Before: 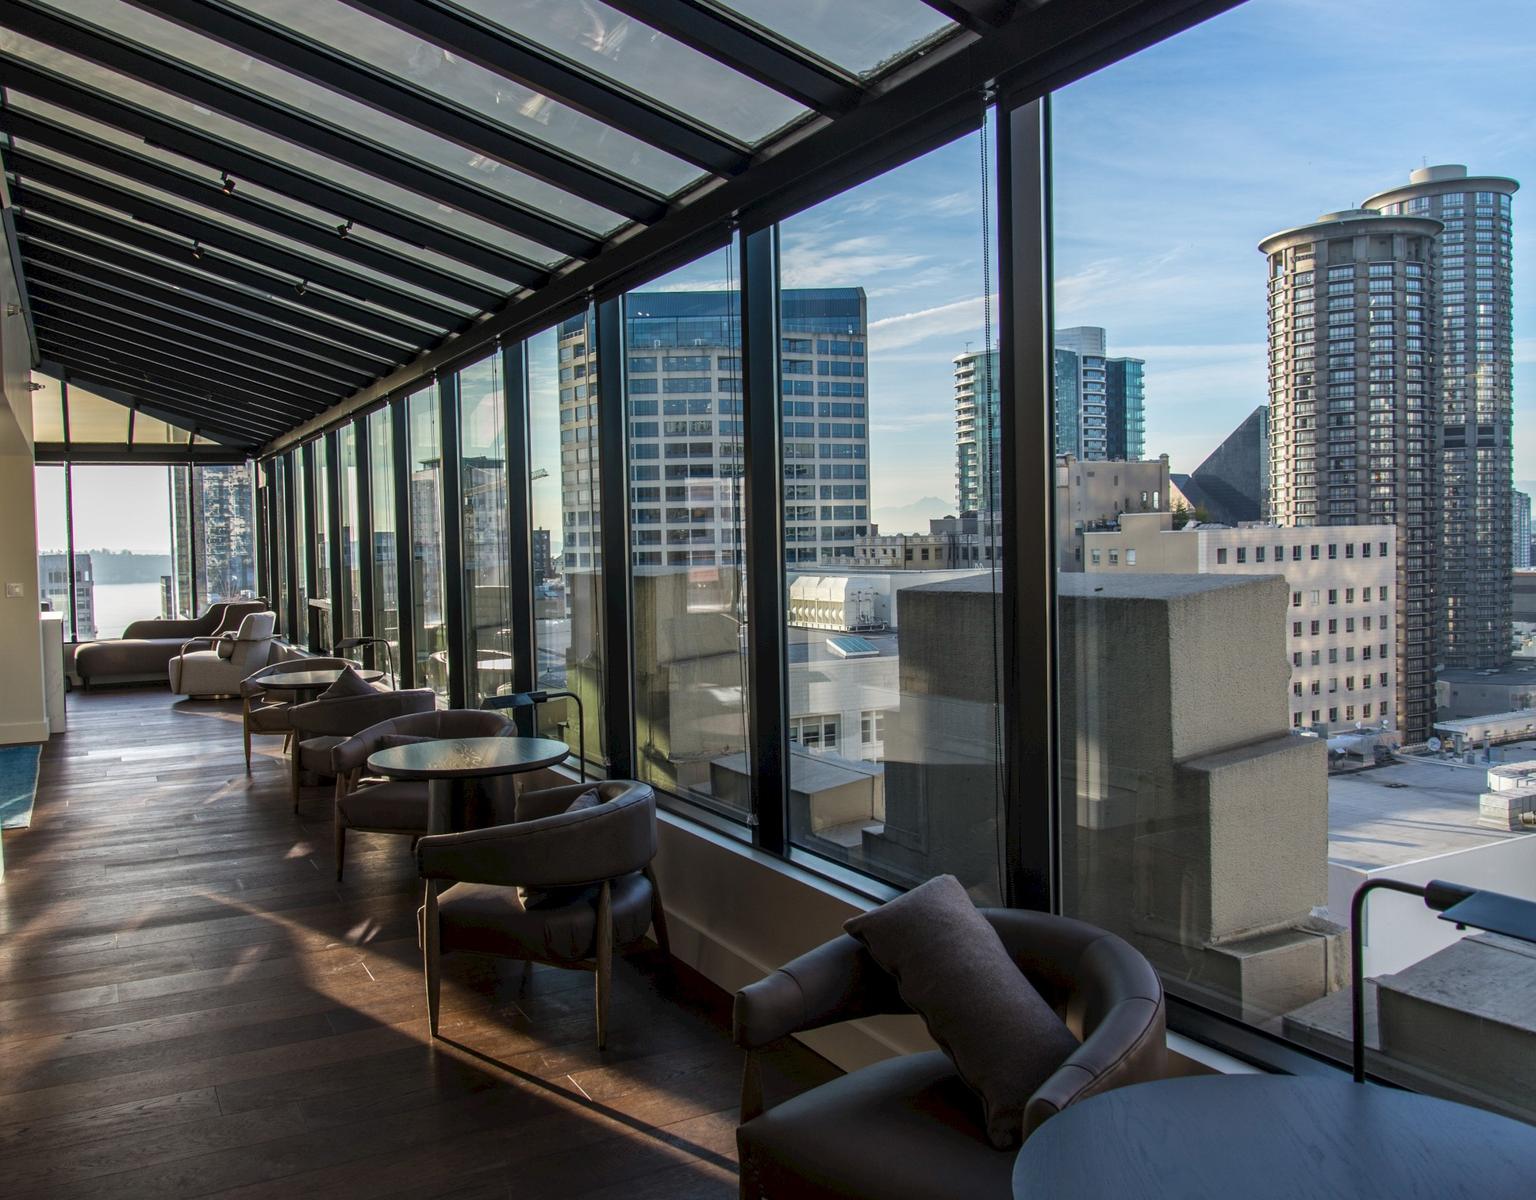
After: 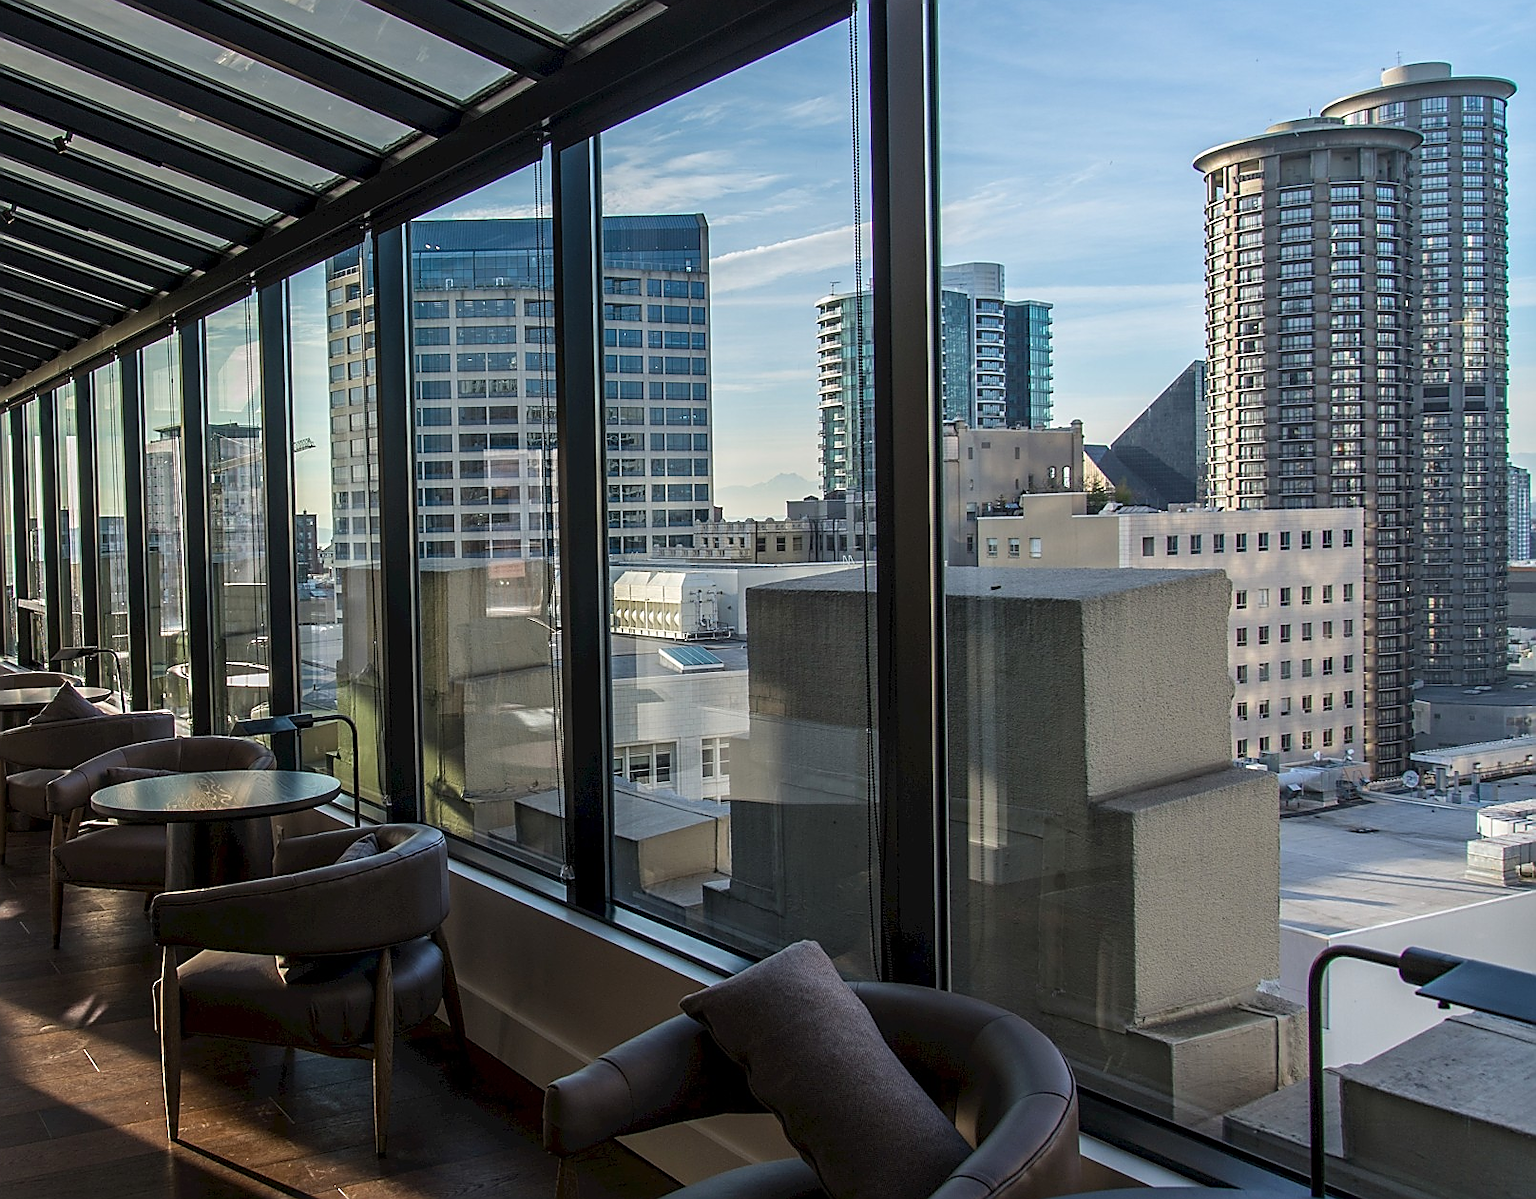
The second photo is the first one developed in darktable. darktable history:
crop: left 19.159%, top 9.58%, bottom 9.58%
sharpen: radius 1.4, amount 1.25, threshold 0.7
